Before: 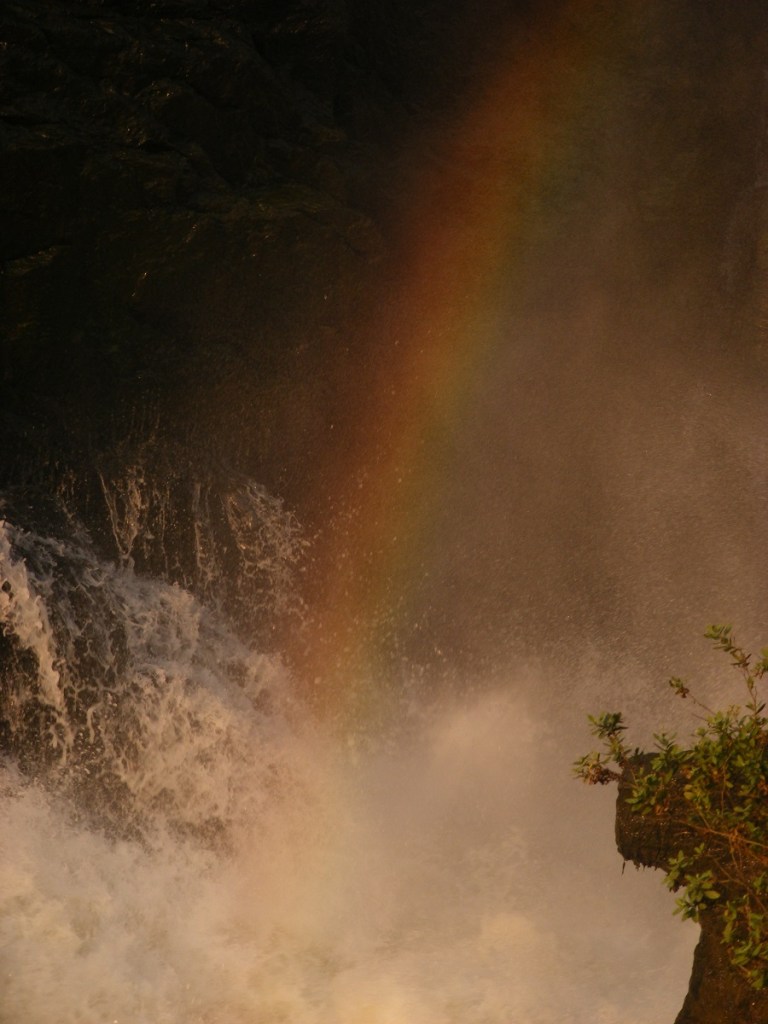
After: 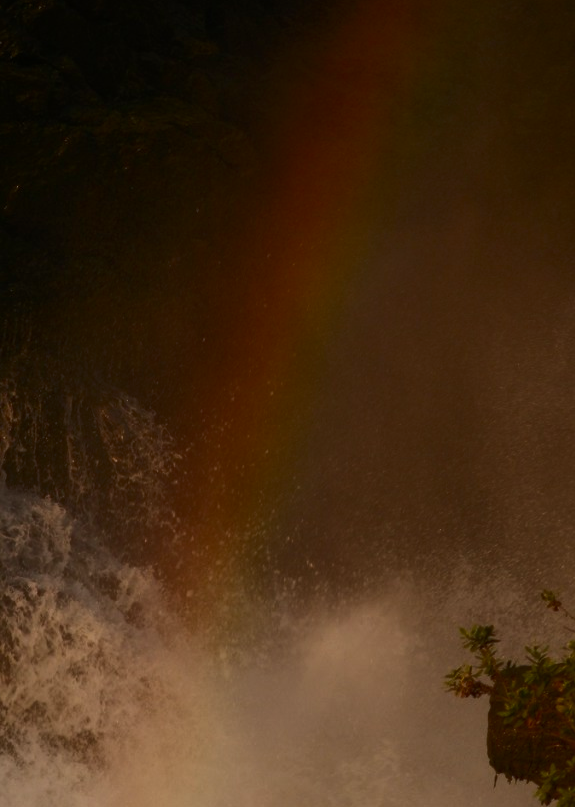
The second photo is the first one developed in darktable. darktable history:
exposure: exposure -0.156 EV, compensate highlight preservation false
crop: left 16.685%, top 8.567%, right 8.435%, bottom 12.604%
color zones: curves: ch0 [(0, 0.299) (0.25, 0.383) (0.456, 0.352) (0.736, 0.571)]; ch1 [(0, 0.63) (0.151, 0.568) (0.254, 0.416) (0.47, 0.558) (0.732, 0.37) (0.909, 0.492)]; ch2 [(0.004, 0.604) (0.158, 0.443) (0.257, 0.403) (0.761, 0.468)], mix -92.57%
tone curve: curves: ch0 [(0, 0) (0.003, 0.002) (0.011, 0.007) (0.025, 0.015) (0.044, 0.026) (0.069, 0.041) (0.1, 0.059) (0.136, 0.08) (0.177, 0.105) (0.224, 0.132) (0.277, 0.163) (0.335, 0.198) (0.399, 0.253) (0.468, 0.341) (0.543, 0.435) (0.623, 0.532) (0.709, 0.635) (0.801, 0.745) (0.898, 0.873) (1, 1)], color space Lab, independent channels, preserve colors none
